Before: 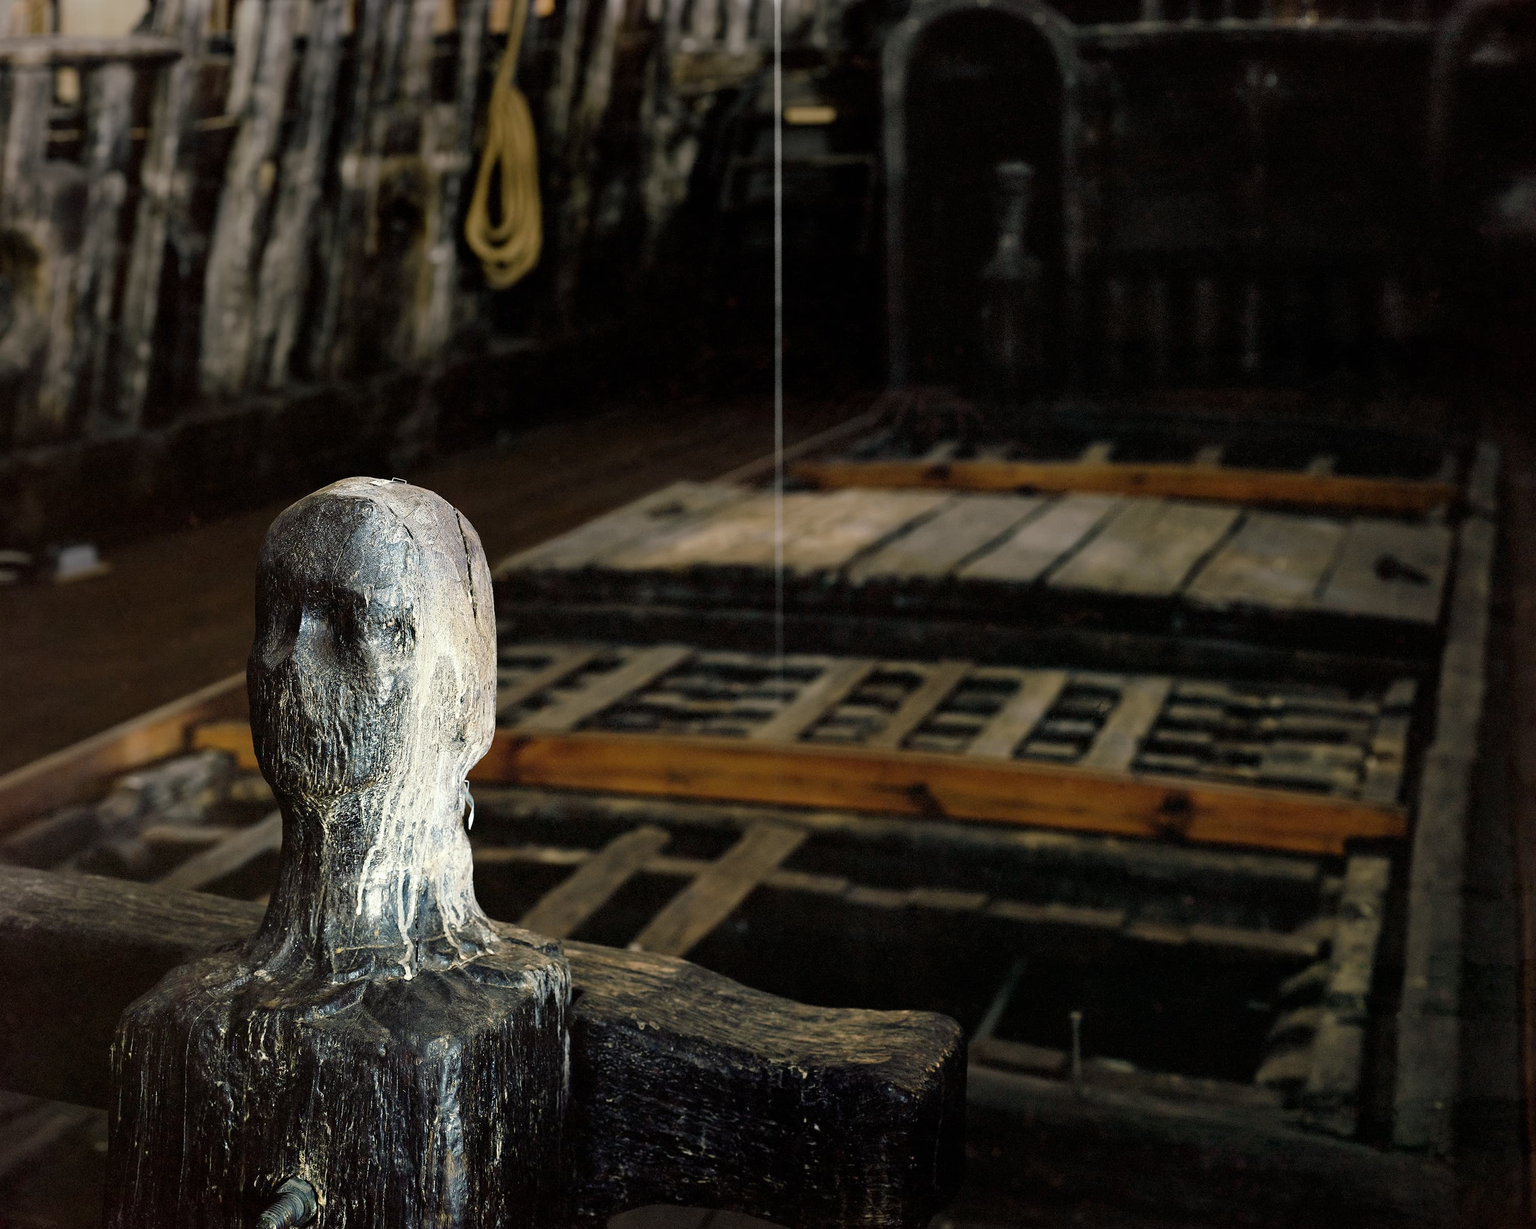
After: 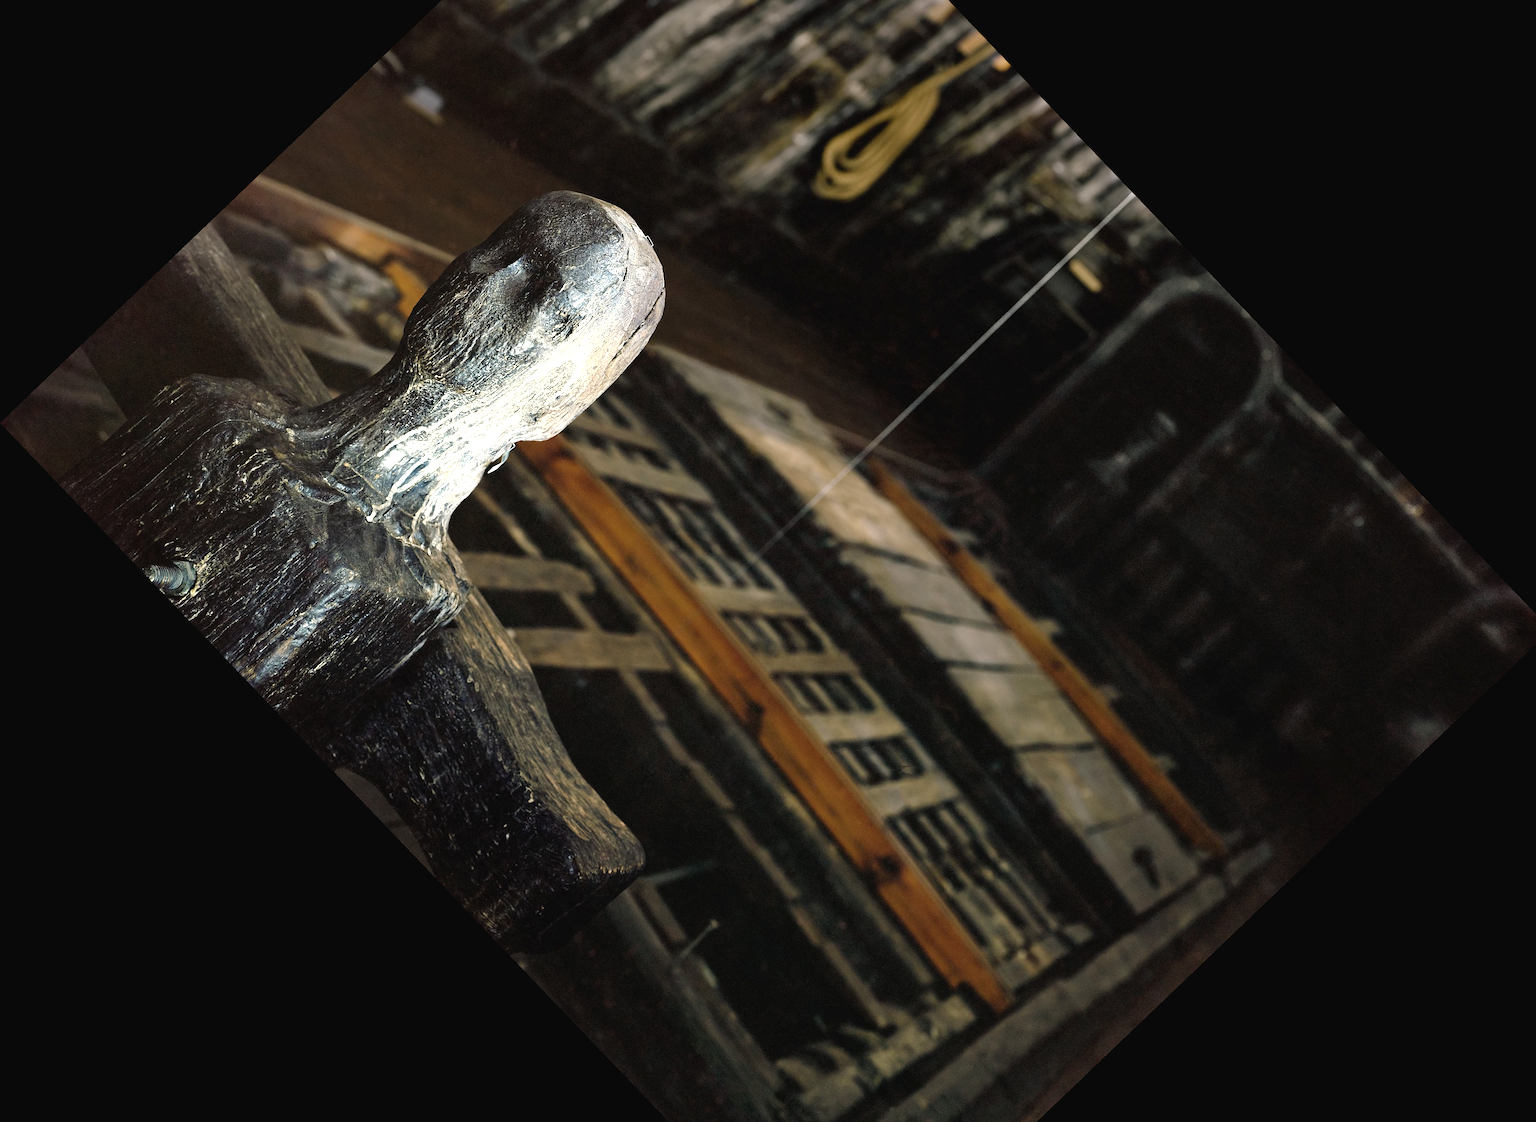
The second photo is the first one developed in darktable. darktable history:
exposure: black level correction -0.002, exposure 0.54 EV, compensate highlight preservation false
crop and rotate: angle -46.26°, top 16.234%, right 0.912%, bottom 11.704%
